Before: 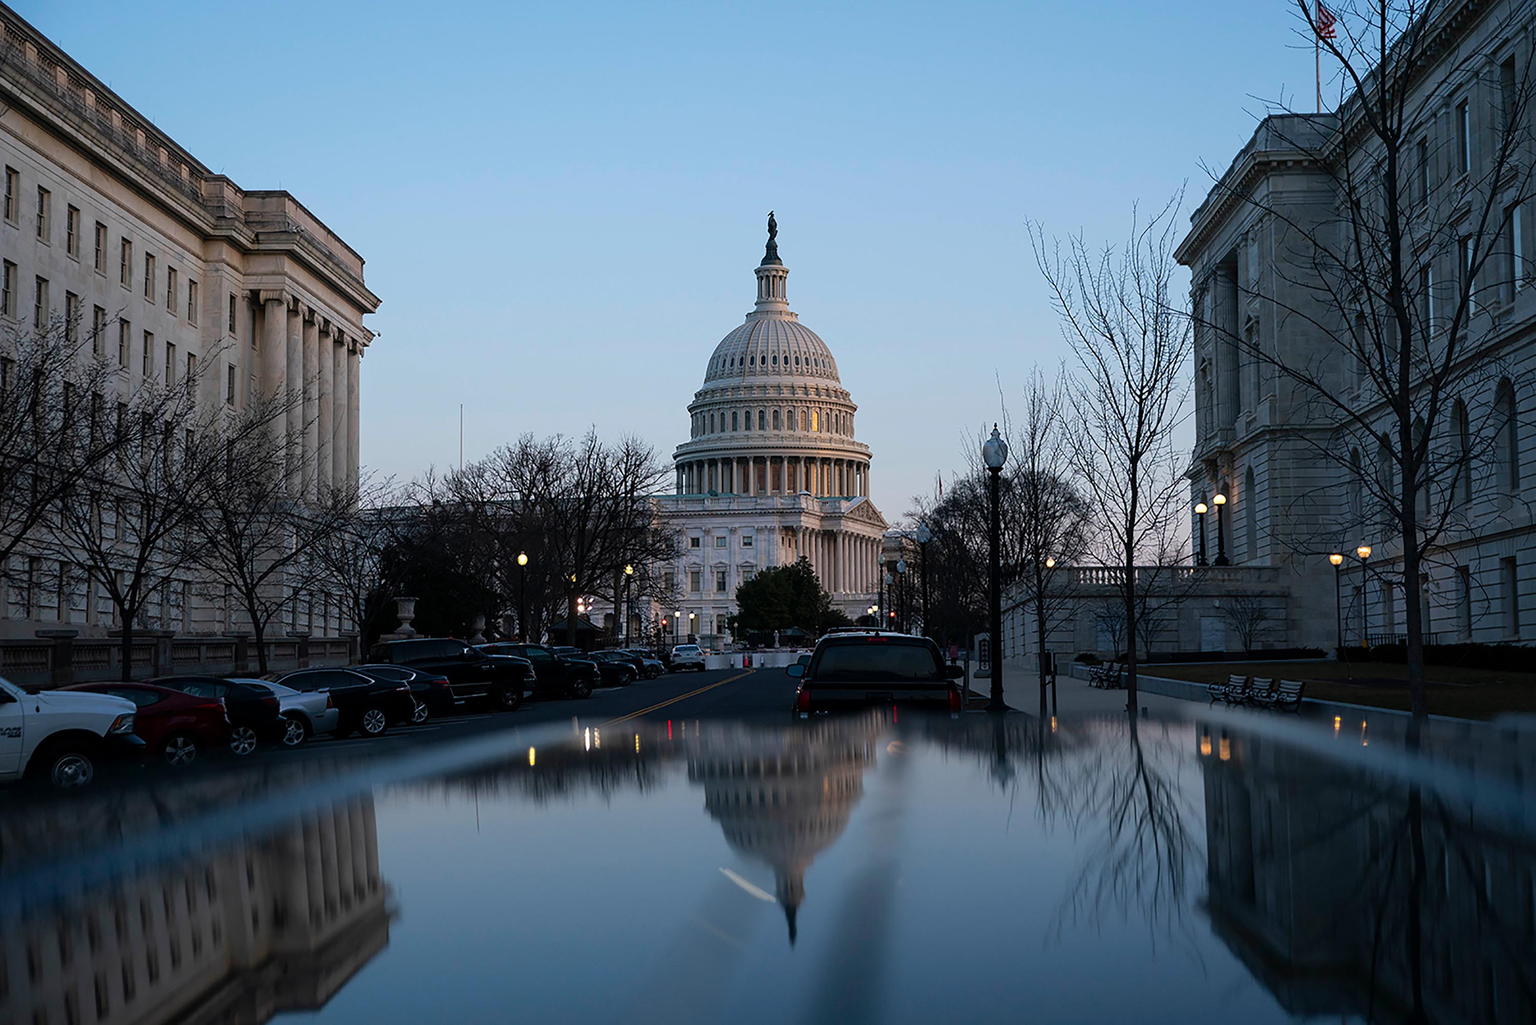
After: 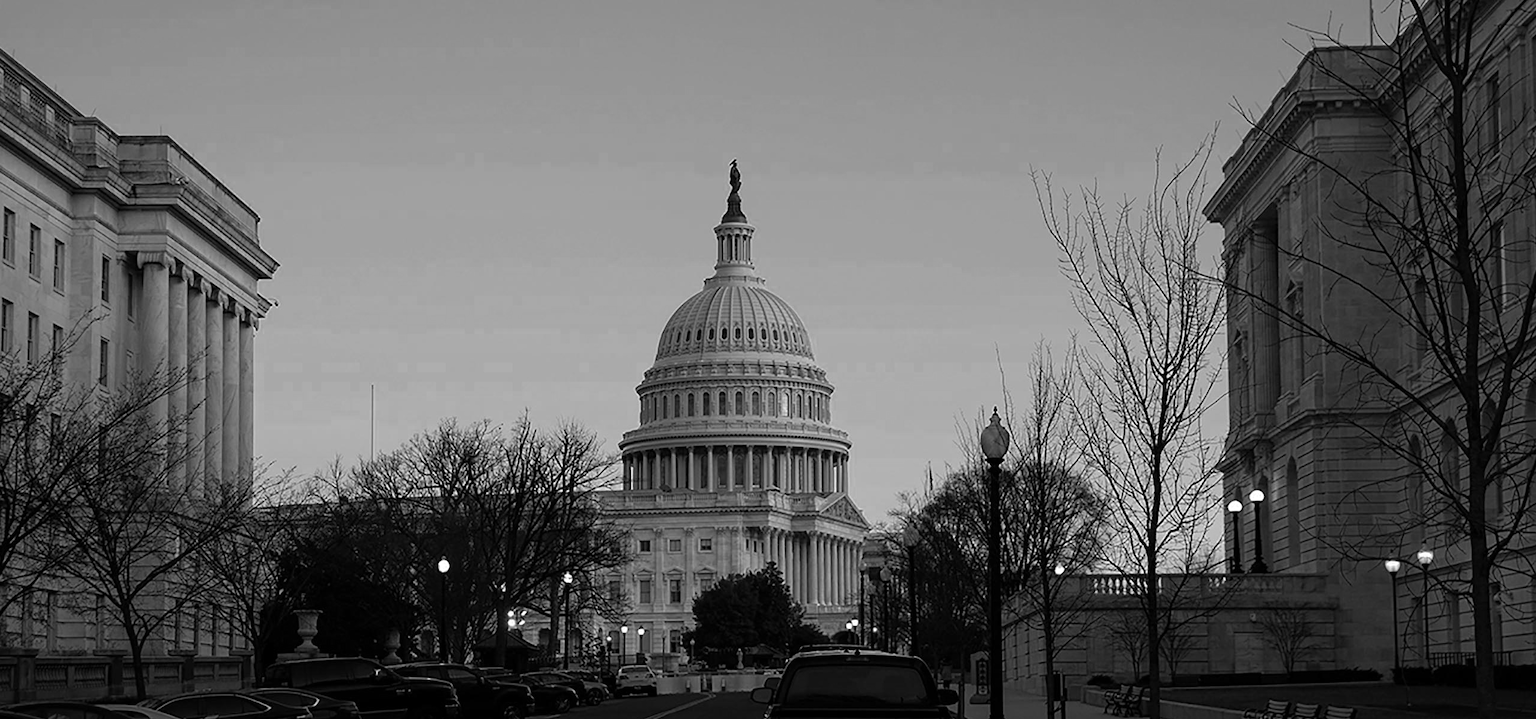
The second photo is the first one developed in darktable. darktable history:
crop and rotate: left 9.293%, top 7.283%, right 4.972%, bottom 32.478%
color zones: curves: ch0 [(0.002, 0.593) (0.143, 0.417) (0.285, 0.541) (0.455, 0.289) (0.608, 0.327) (0.727, 0.283) (0.869, 0.571) (1, 0.603)]; ch1 [(0, 0) (0.143, 0) (0.286, 0) (0.429, 0) (0.571, 0) (0.714, 0) (0.857, 0)]
